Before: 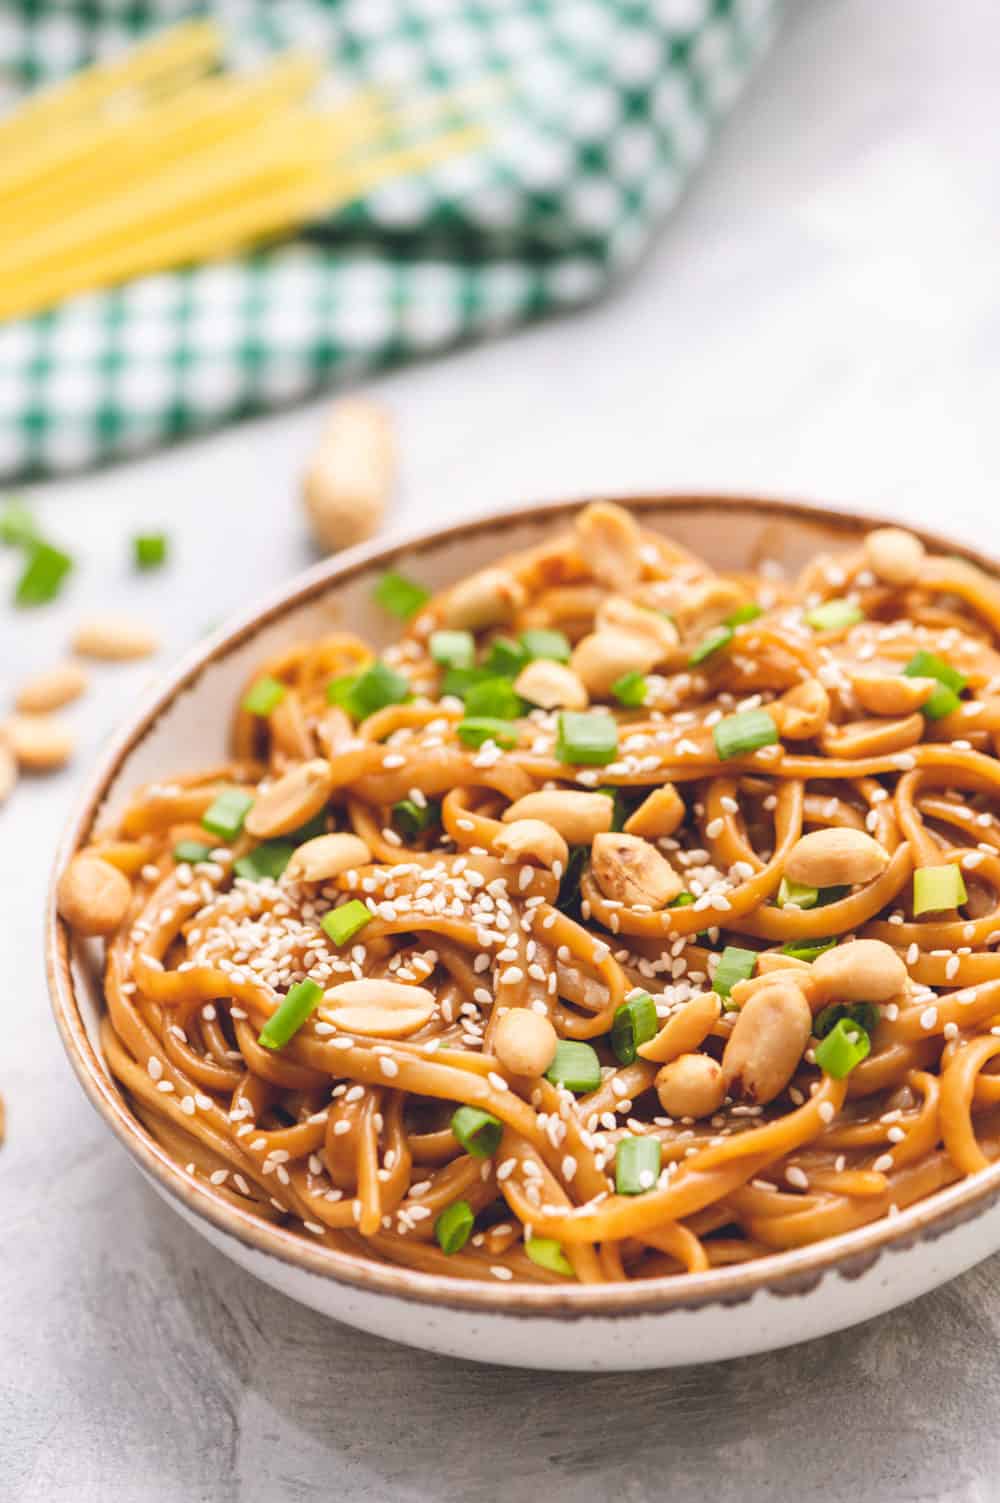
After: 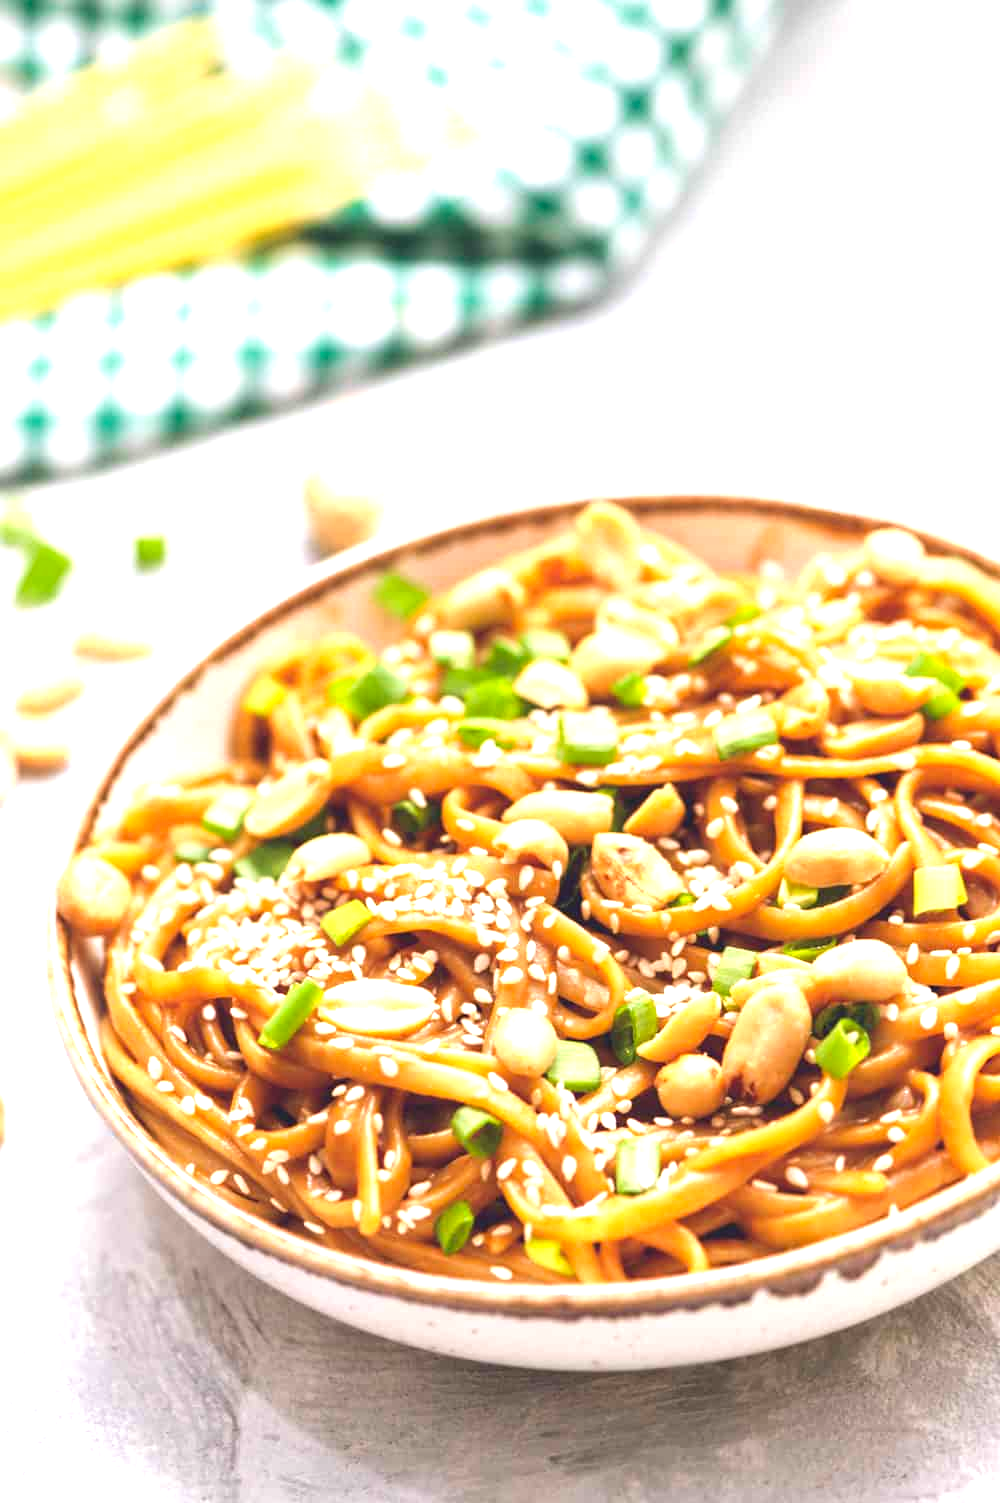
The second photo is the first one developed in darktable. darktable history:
velvia: on, module defaults
levels: levels [0, 0.394, 0.787]
